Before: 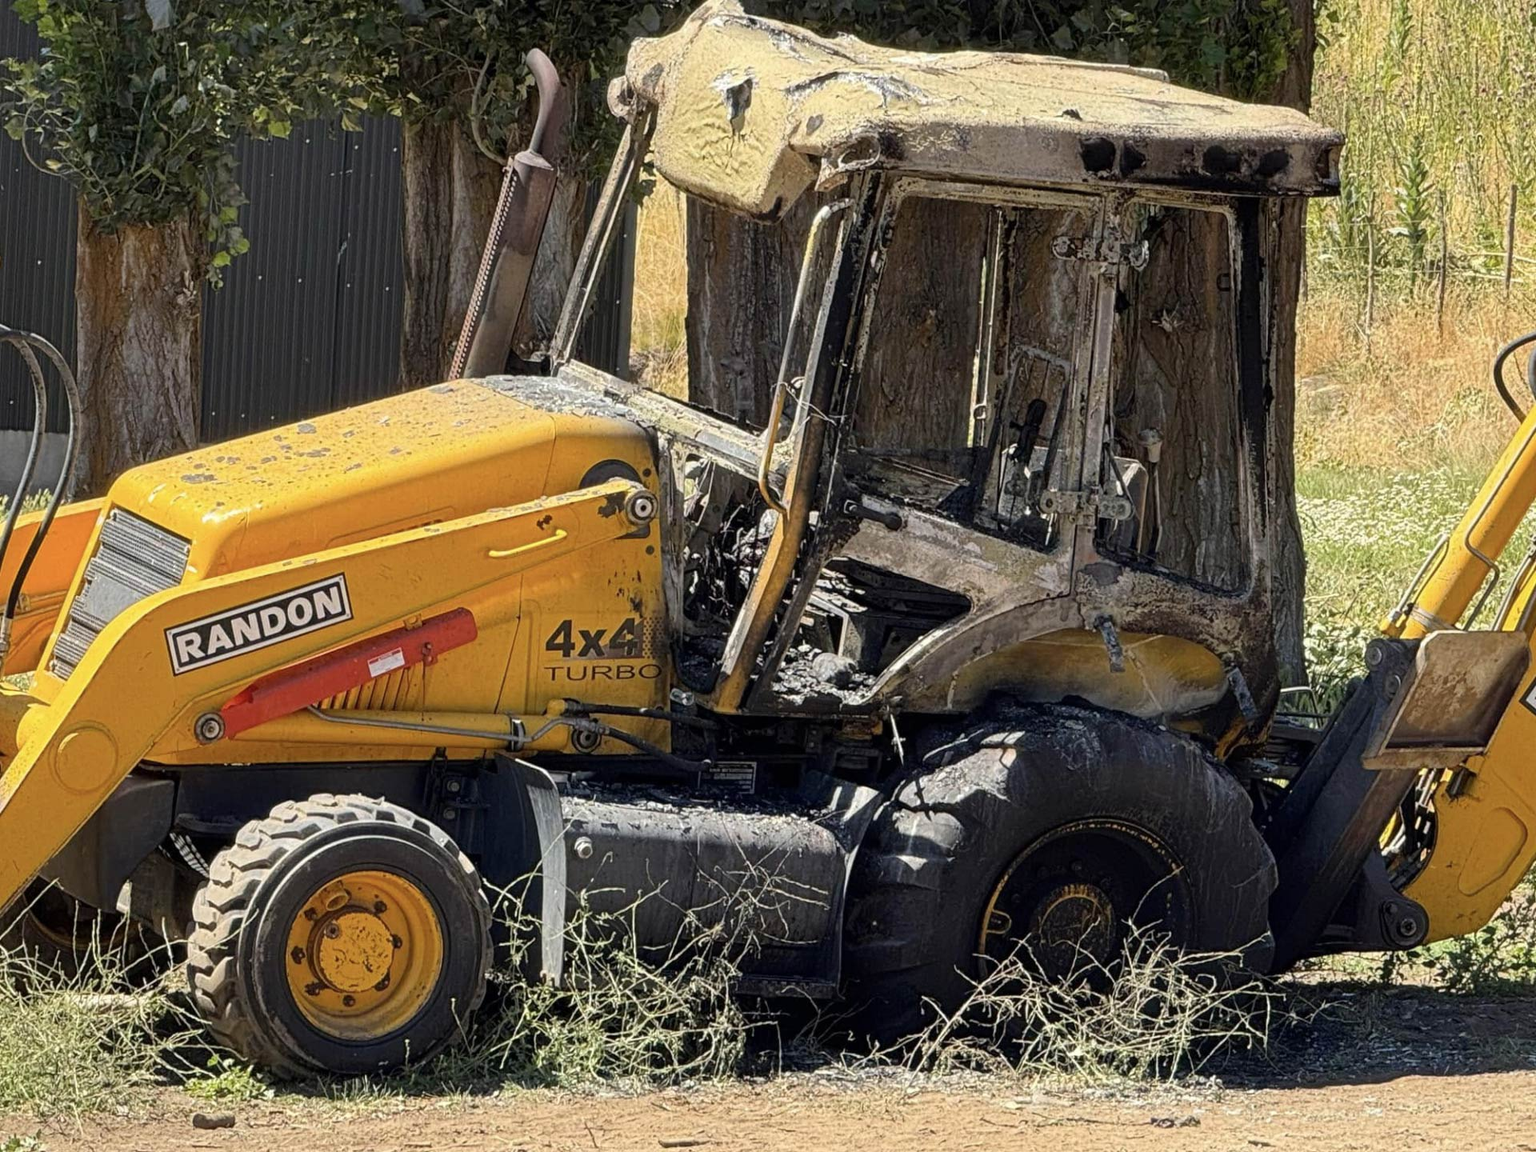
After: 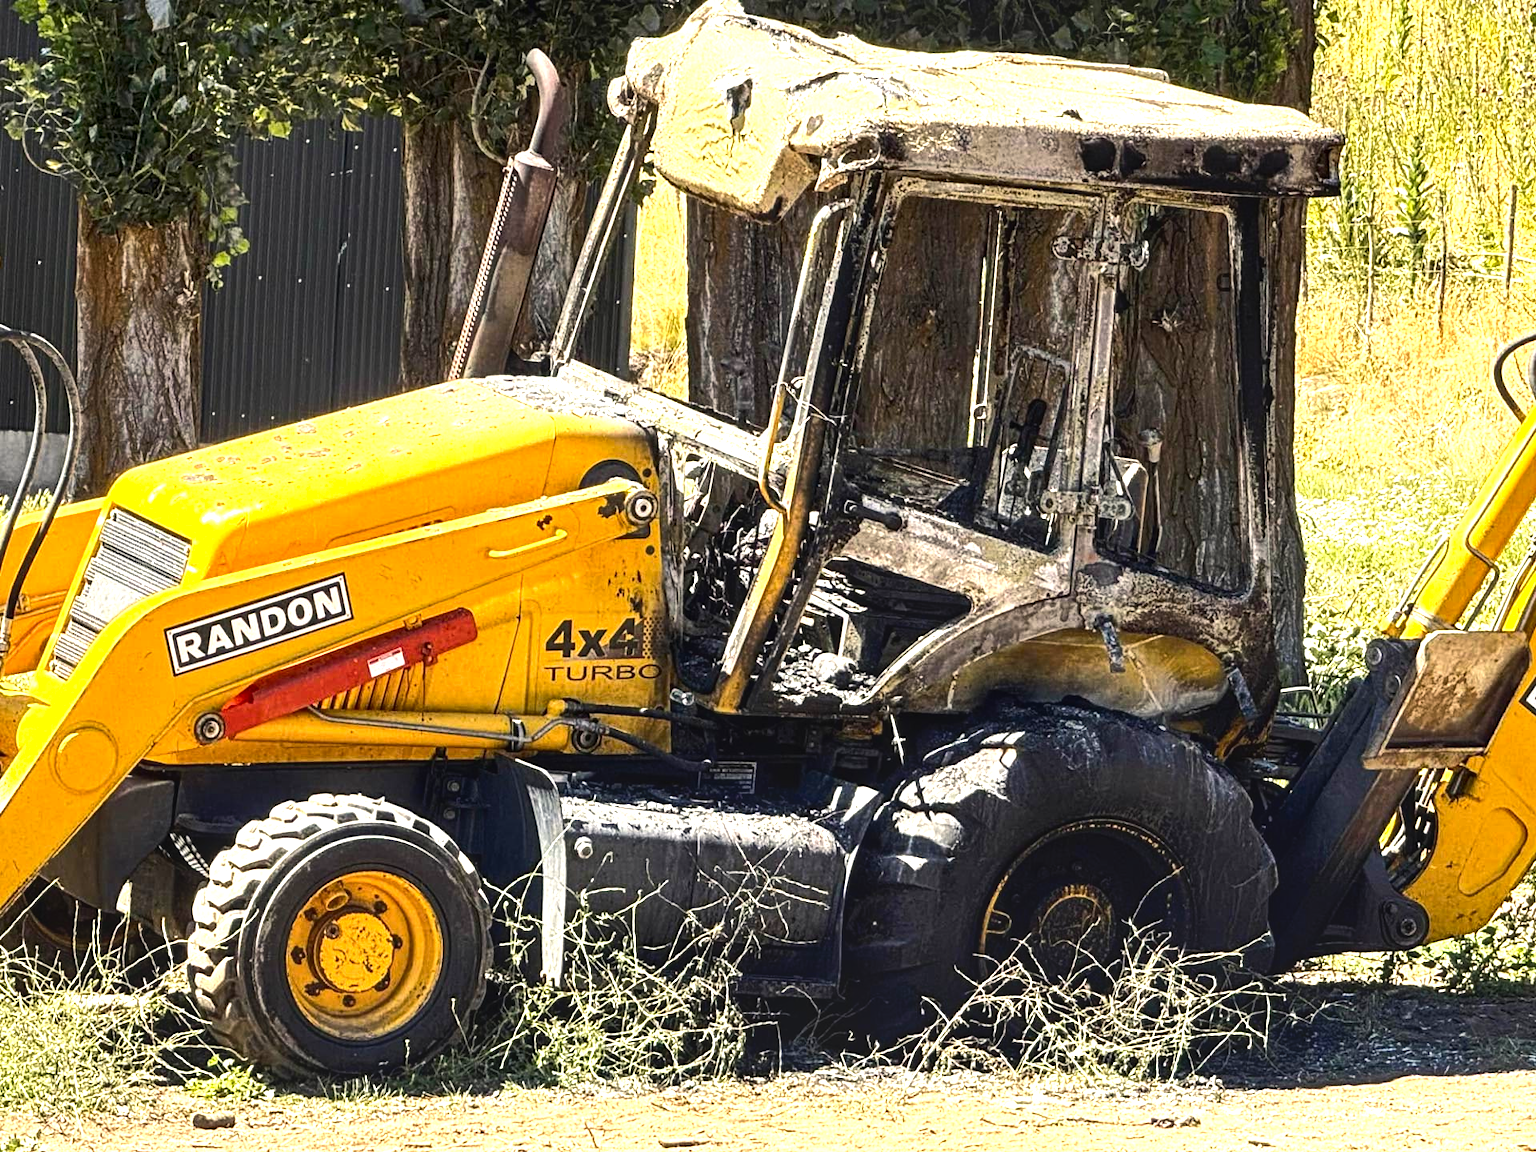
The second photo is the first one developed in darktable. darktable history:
local contrast: on, module defaults
tone curve: curves: ch0 [(0, 0) (0.003, 0.006) (0.011, 0.01) (0.025, 0.017) (0.044, 0.029) (0.069, 0.043) (0.1, 0.064) (0.136, 0.091) (0.177, 0.128) (0.224, 0.162) (0.277, 0.206) (0.335, 0.258) (0.399, 0.324) (0.468, 0.404) (0.543, 0.499) (0.623, 0.595) (0.709, 0.693) (0.801, 0.786) (0.898, 0.883) (1, 1)], color space Lab, independent channels, preserve colors none
color balance rgb: shadows lift › luminance -9.517%, highlights gain › chroma 2.195%, highlights gain › hue 74.65°, perceptual saturation grading › global saturation -0.148%, perceptual brilliance grading › global brilliance 29.41%, perceptual brilliance grading › highlights 12.606%, perceptual brilliance grading › mid-tones 23.216%
